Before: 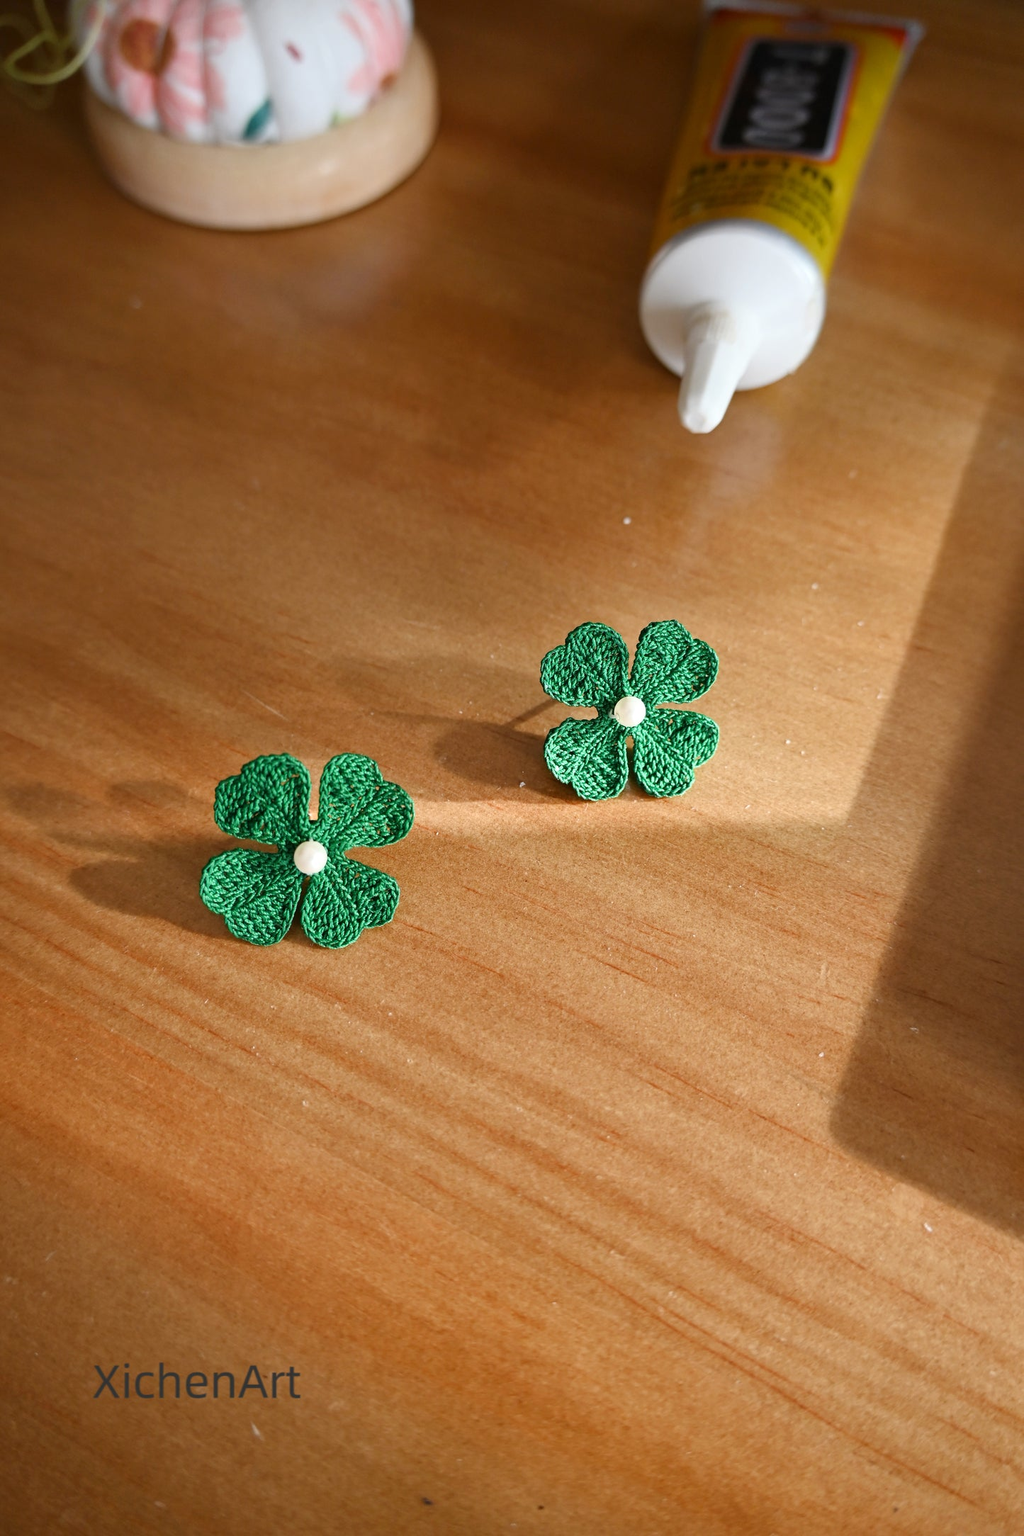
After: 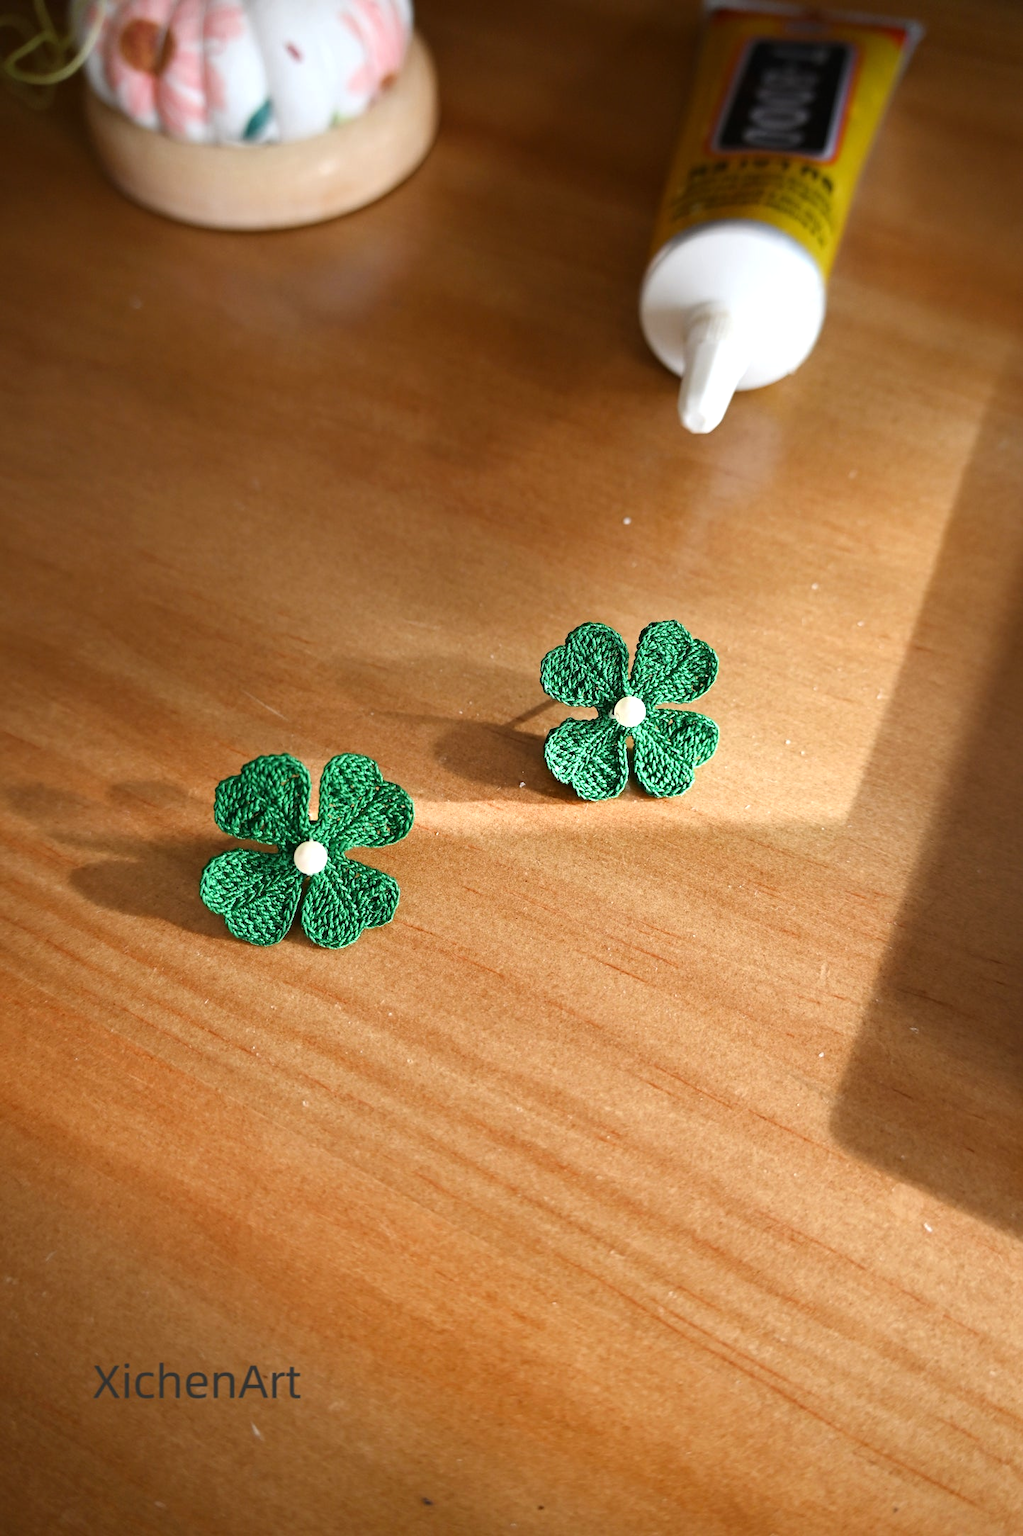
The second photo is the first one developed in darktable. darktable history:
tone equalizer: -8 EV -0.419 EV, -7 EV -0.401 EV, -6 EV -0.362 EV, -5 EV -0.254 EV, -3 EV 0.248 EV, -2 EV 0.363 EV, -1 EV 0.365 EV, +0 EV 0.434 EV, smoothing diameter 2.18%, edges refinement/feathering 23.23, mask exposure compensation -1.57 EV, filter diffusion 5
